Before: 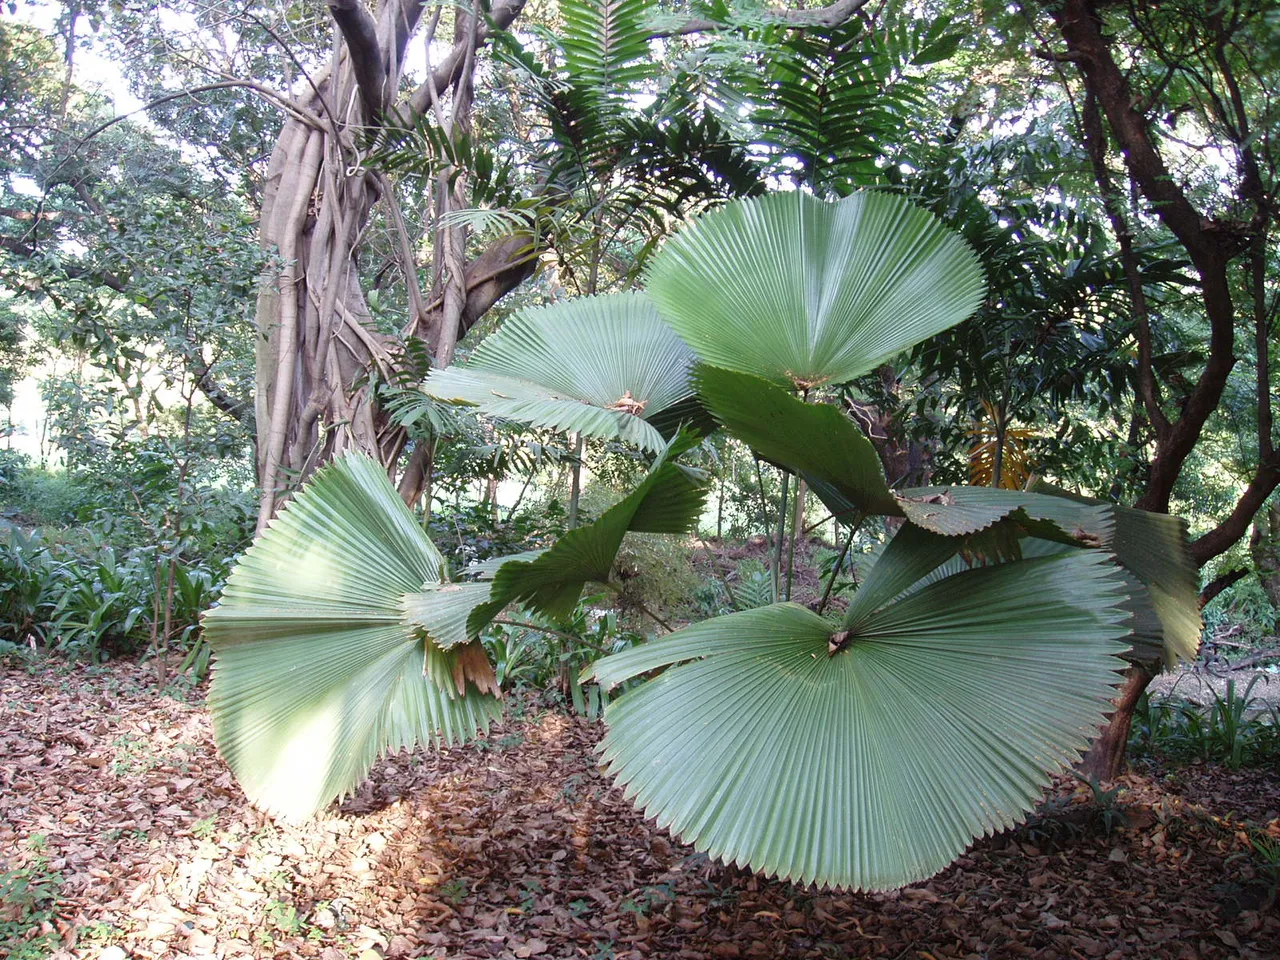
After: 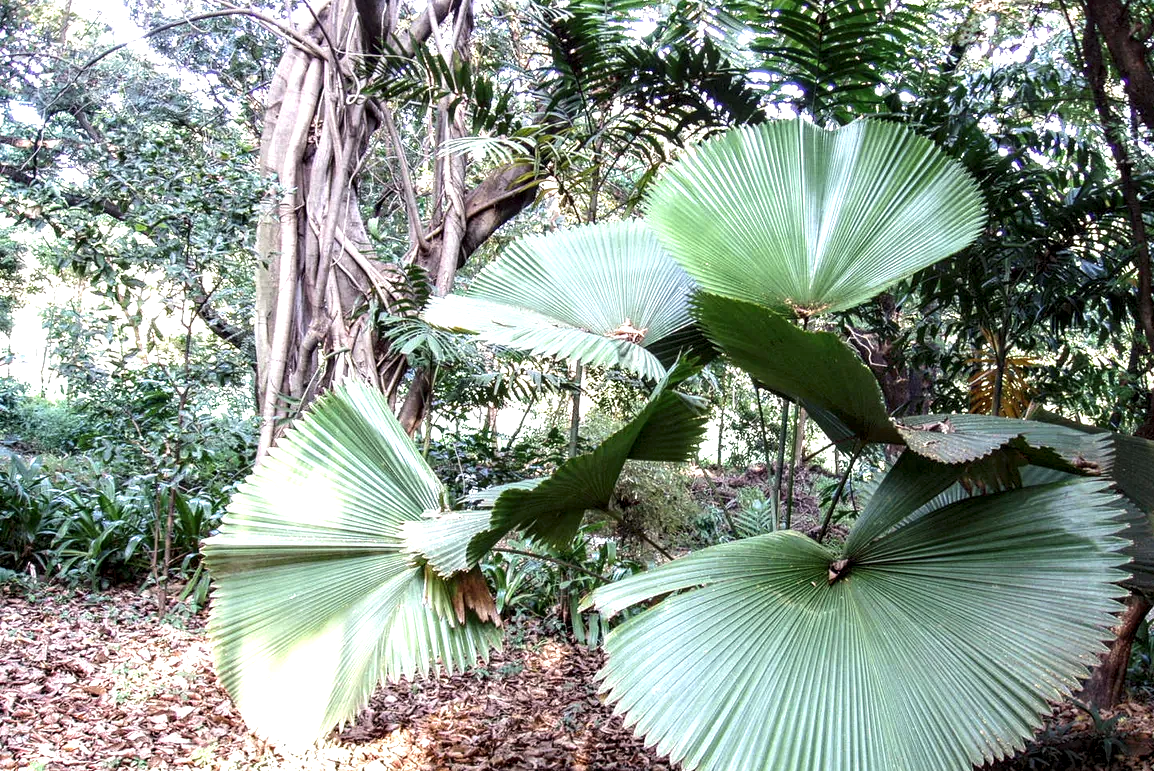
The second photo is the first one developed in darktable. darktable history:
local contrast: highlights 60%, shadows 60%, detail 160%
tone equalizer: -8 EV 0.001 EV, -7 EV -0.003 EV, -6 EV 0.005 EV, -5 EV -0.021 EV, -4 EV -0.09 EV, -3 EV -0.164 EV, -2 EV 0.269 EV, -1 EV 0.703 EV, +0 EV 0.483 EV
crop: top 7.529%, right 9.839%, bottom 12.081%
